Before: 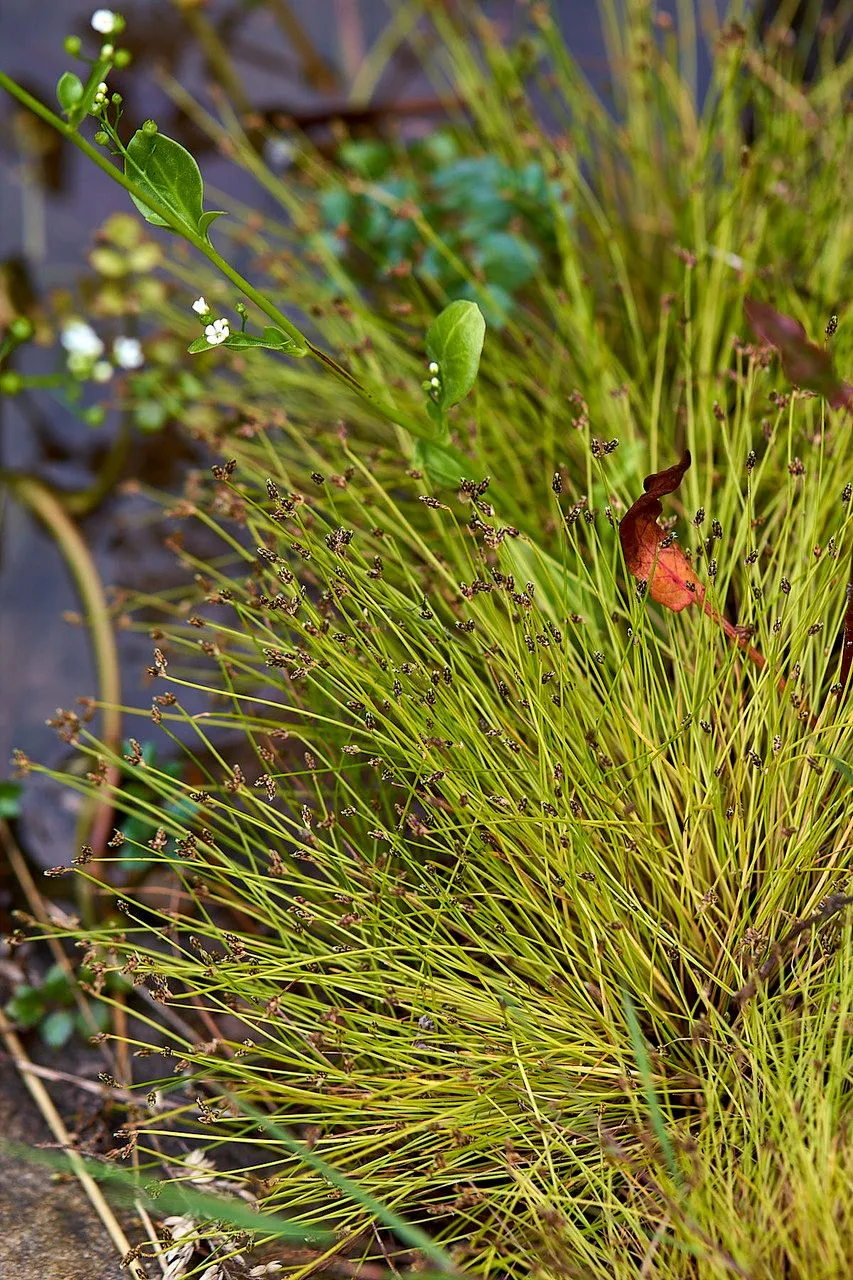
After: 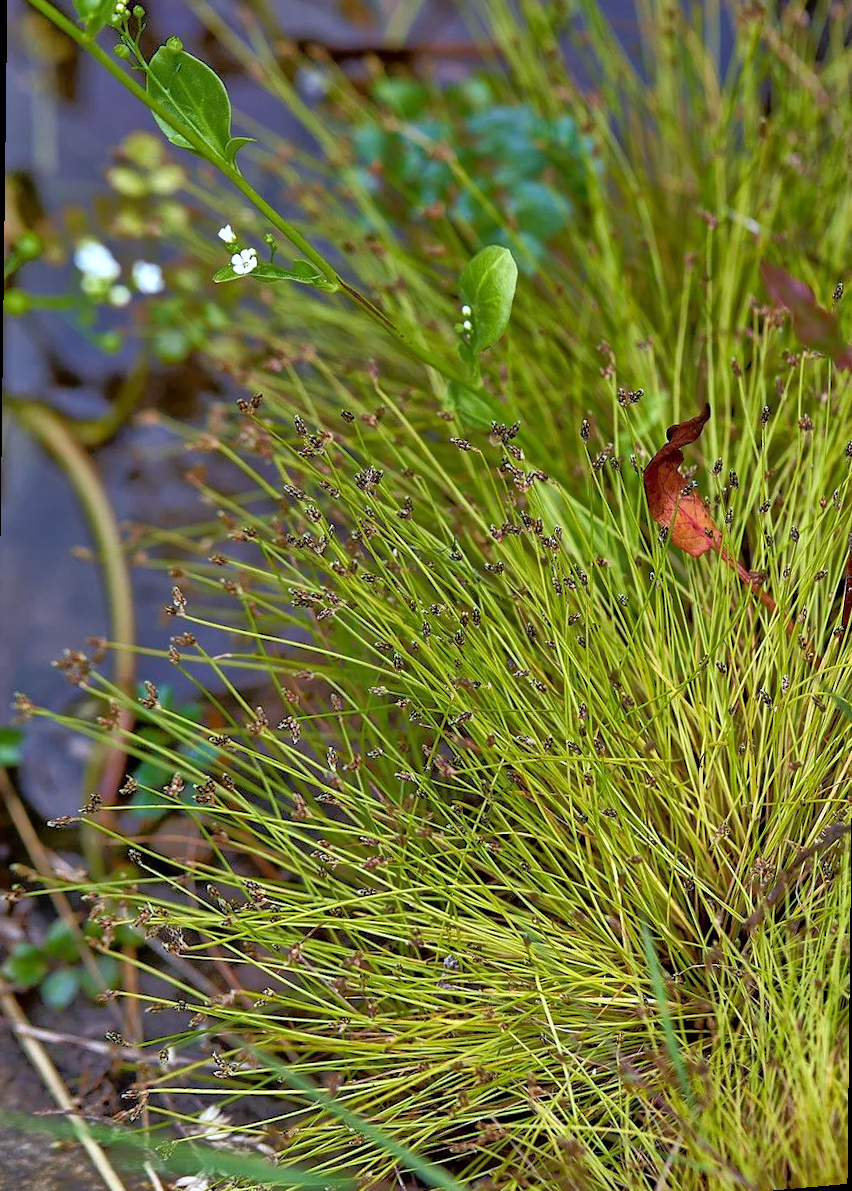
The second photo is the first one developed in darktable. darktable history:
tone equalizer: -8 EV -0.528 EV, -7 EV -0.319 EV, -6 EV -0.083 EV, -5 EV 0.413 EV, -4 EV 0.985 EV, -3 EV 0.791 EV, -2 EV -0.01 EV, -1 EV 0.14 EV, +0 EV -0.012 EV, smoothing 1
white balance: red 0.931, blue 1.11
rotate and perspective: rotation 0.679°, lens shift (horizontal) 0.136, crop left 0.009, crop right 0.991, crop top 0.078, crop bottom 0.95
